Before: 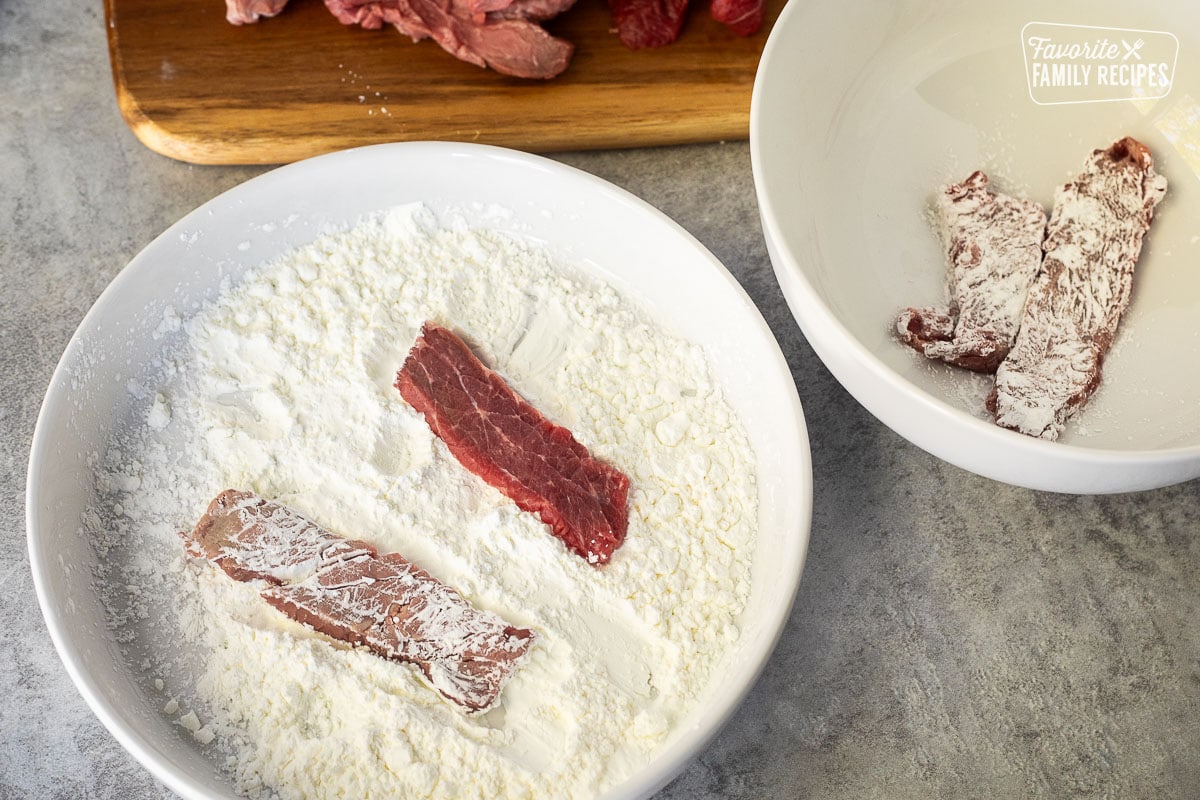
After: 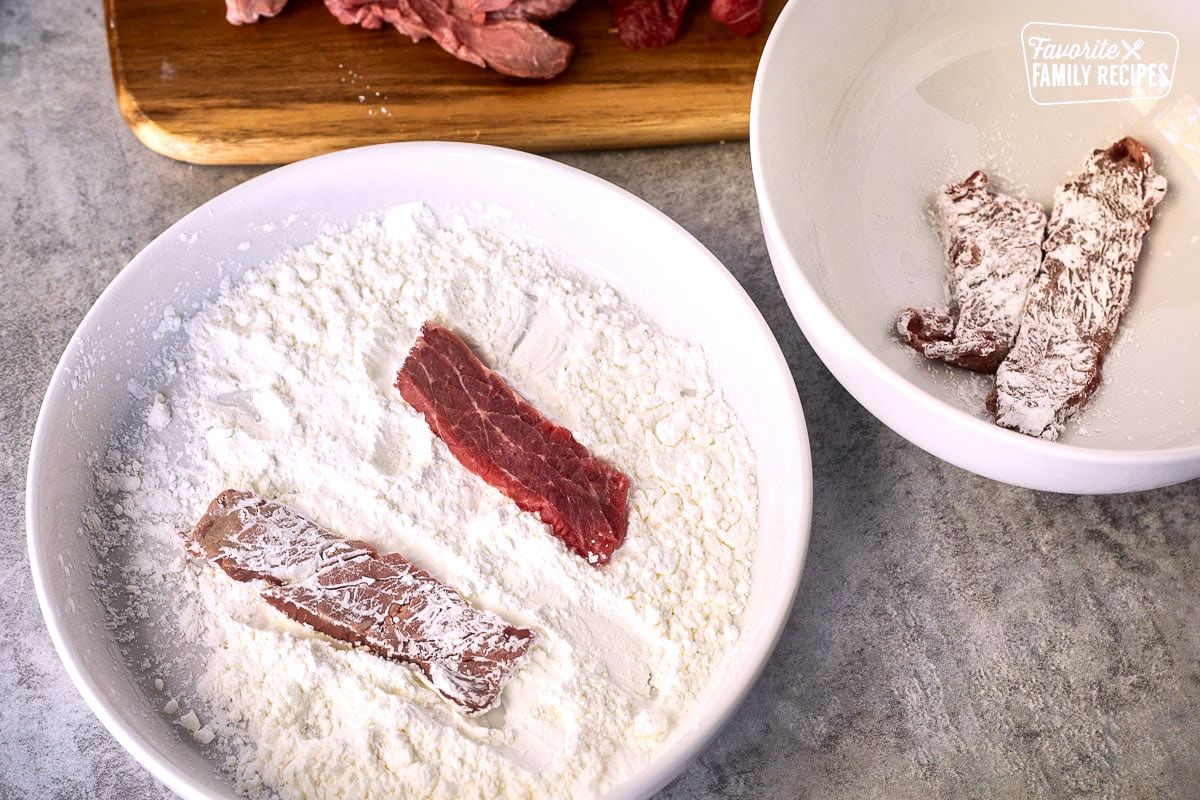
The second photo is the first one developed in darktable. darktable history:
local contrast: mode bilateral grid, contrast 50, coarseness 50, detail 150%, midtone range 0.2
white balance: red 1.05, blue 1.072
